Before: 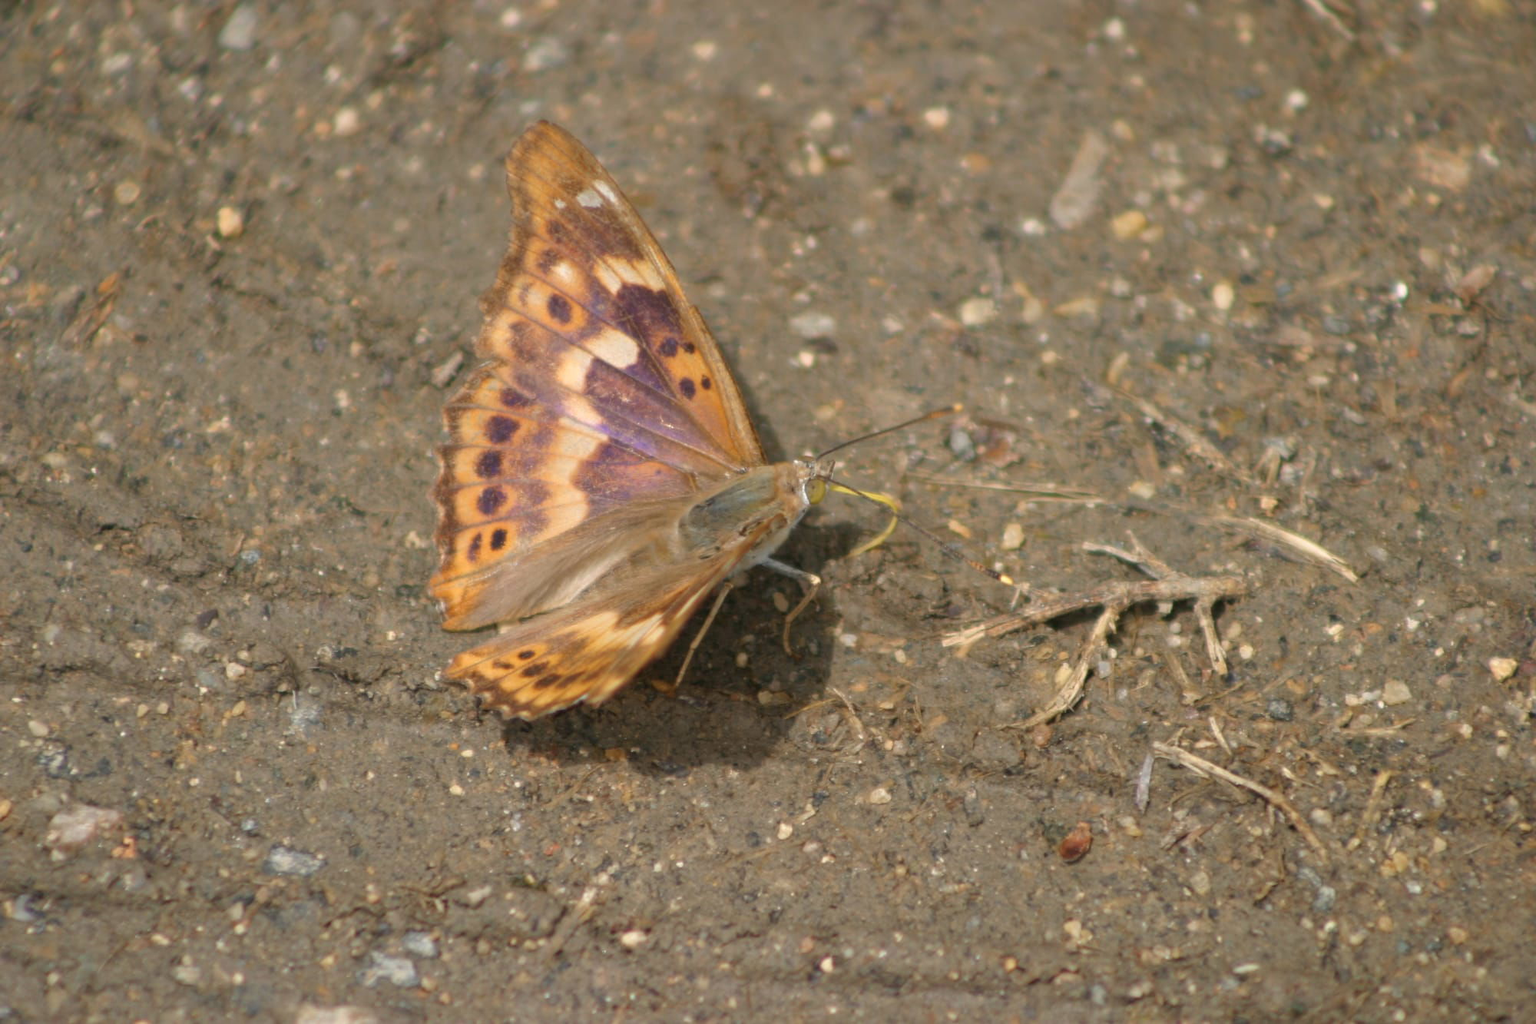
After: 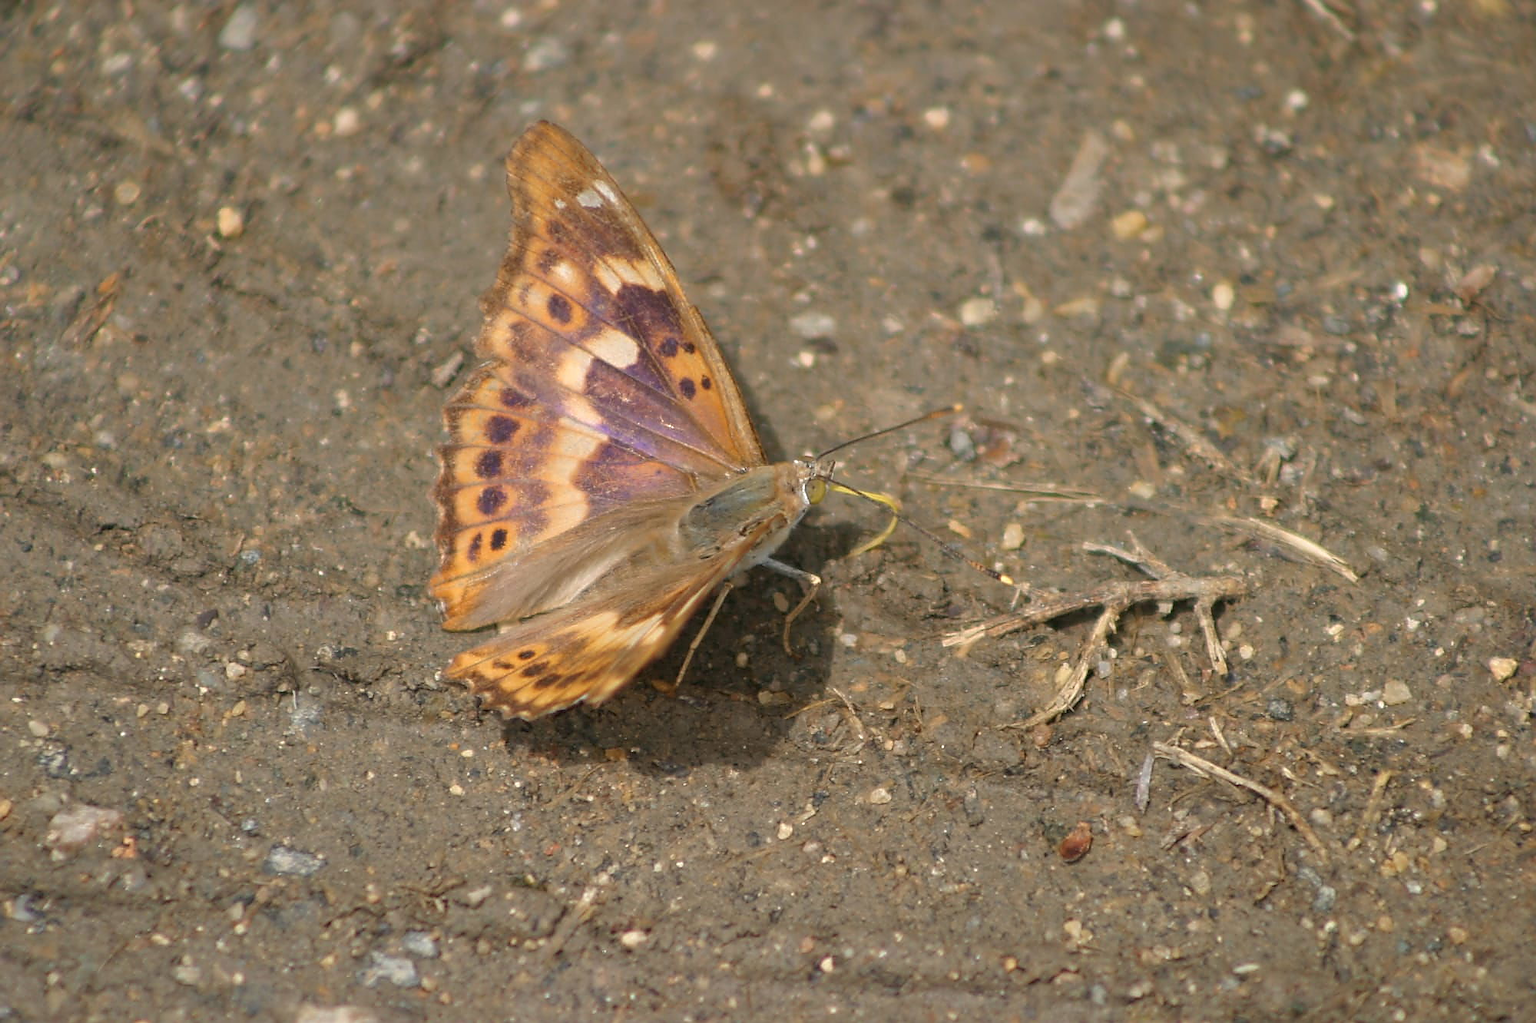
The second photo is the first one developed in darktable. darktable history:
sharpen: radius 1.4, amount 1.247, threshold 0.749
